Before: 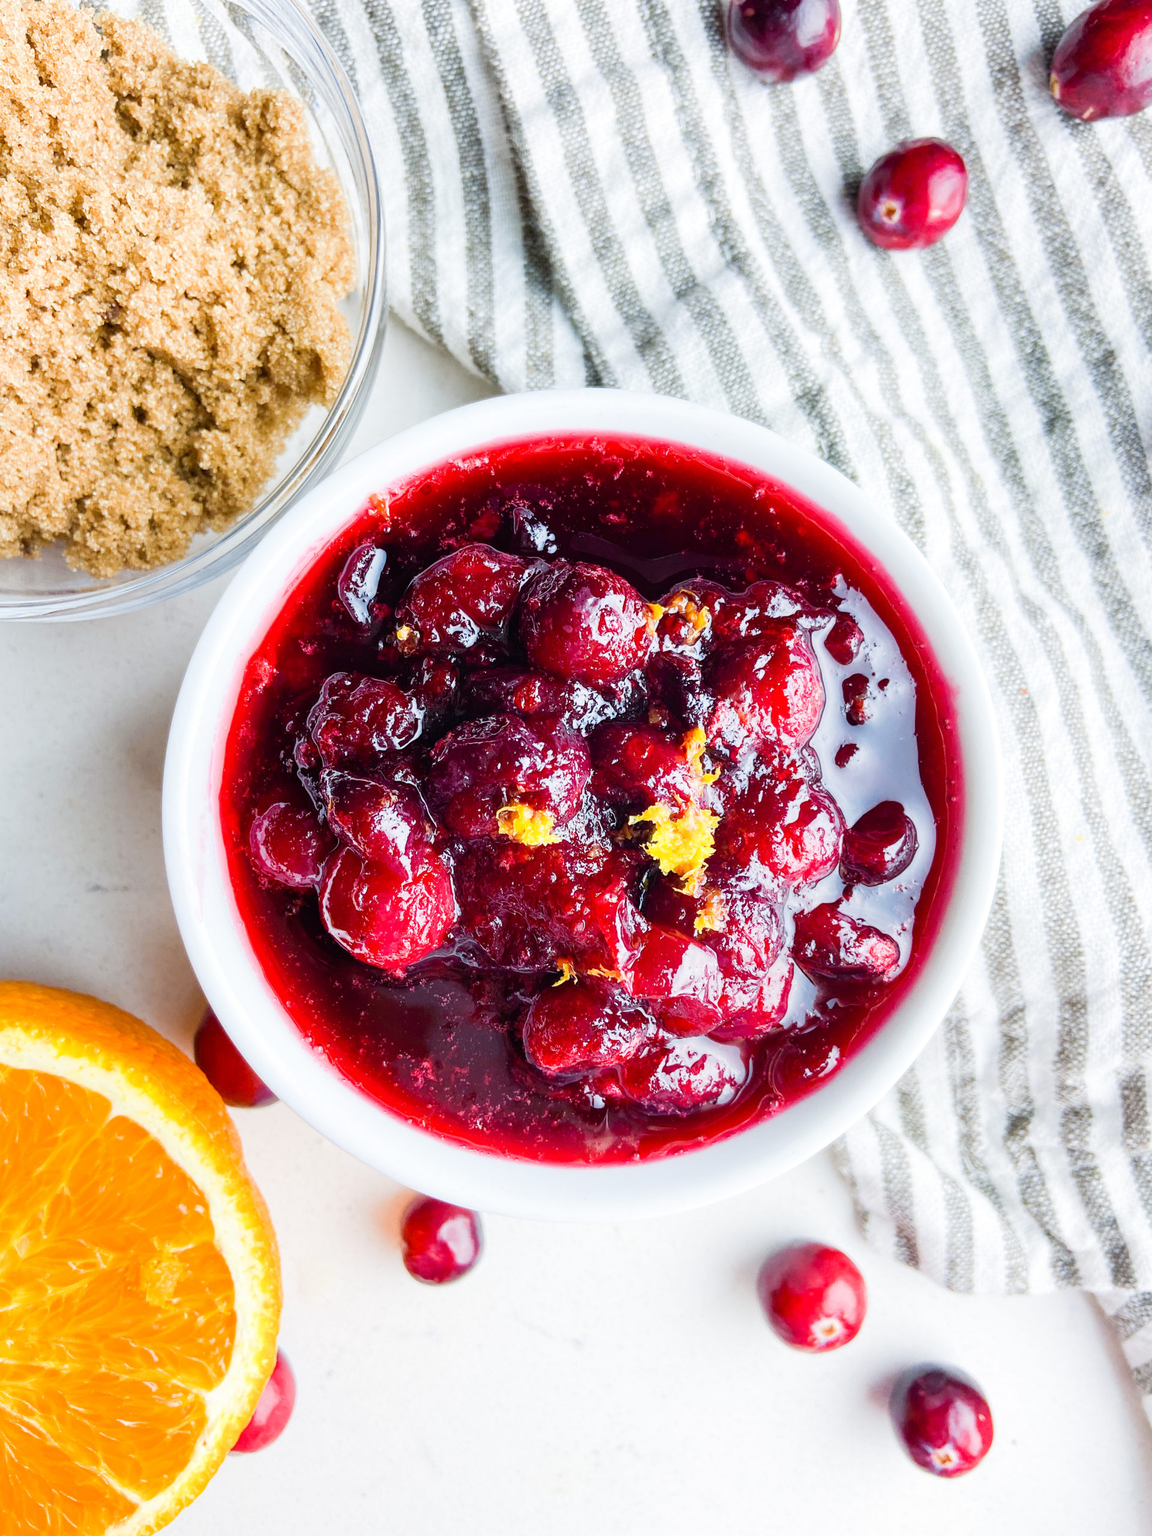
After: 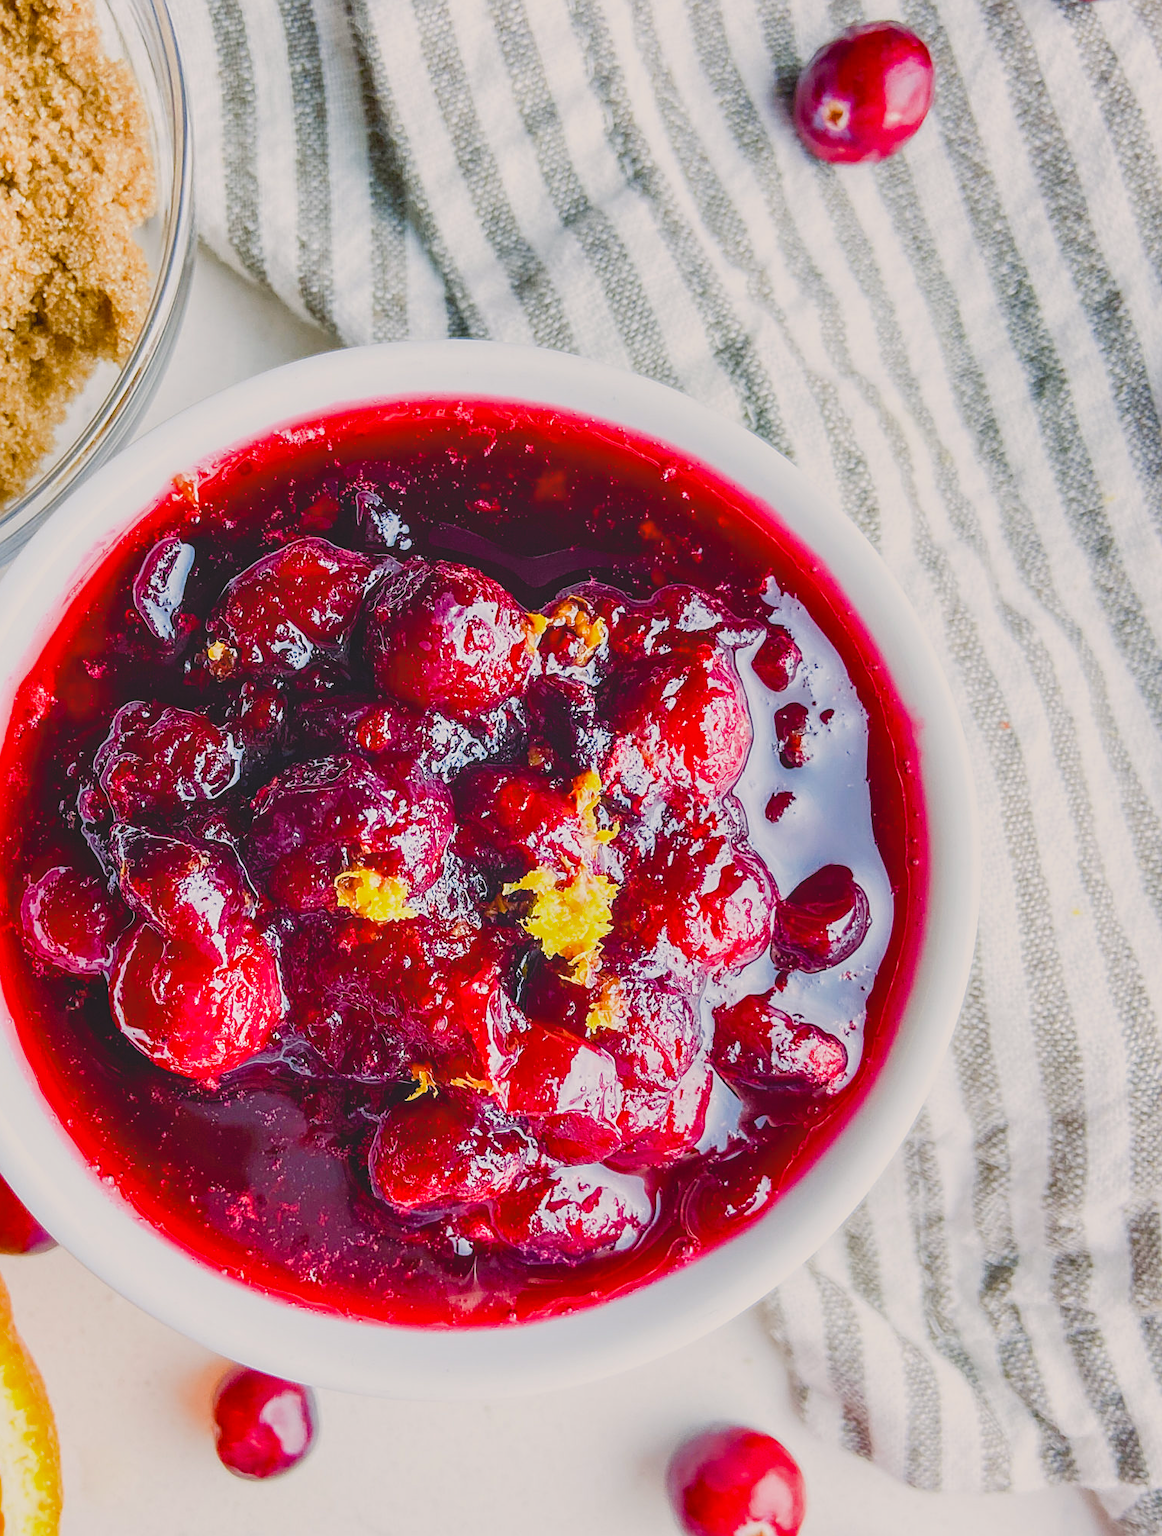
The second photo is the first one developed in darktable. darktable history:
color balance rgb: highlights gain › chroma 1.651%, highlights gain › hue 56.12°, perceptual saturation grading › global saturation 20%, perceptual saturation grading › highlights -24.788%, perceptual saturation grading › shadows 24.445%, global vibrance 20%
local contrast: detail 130%
crop and rotate: left 20.271%, top 7.915%, right 0.32%, bottom 13.417%
sharpen: on, module defaults
contrast brightness saturation: contrast -0.285
